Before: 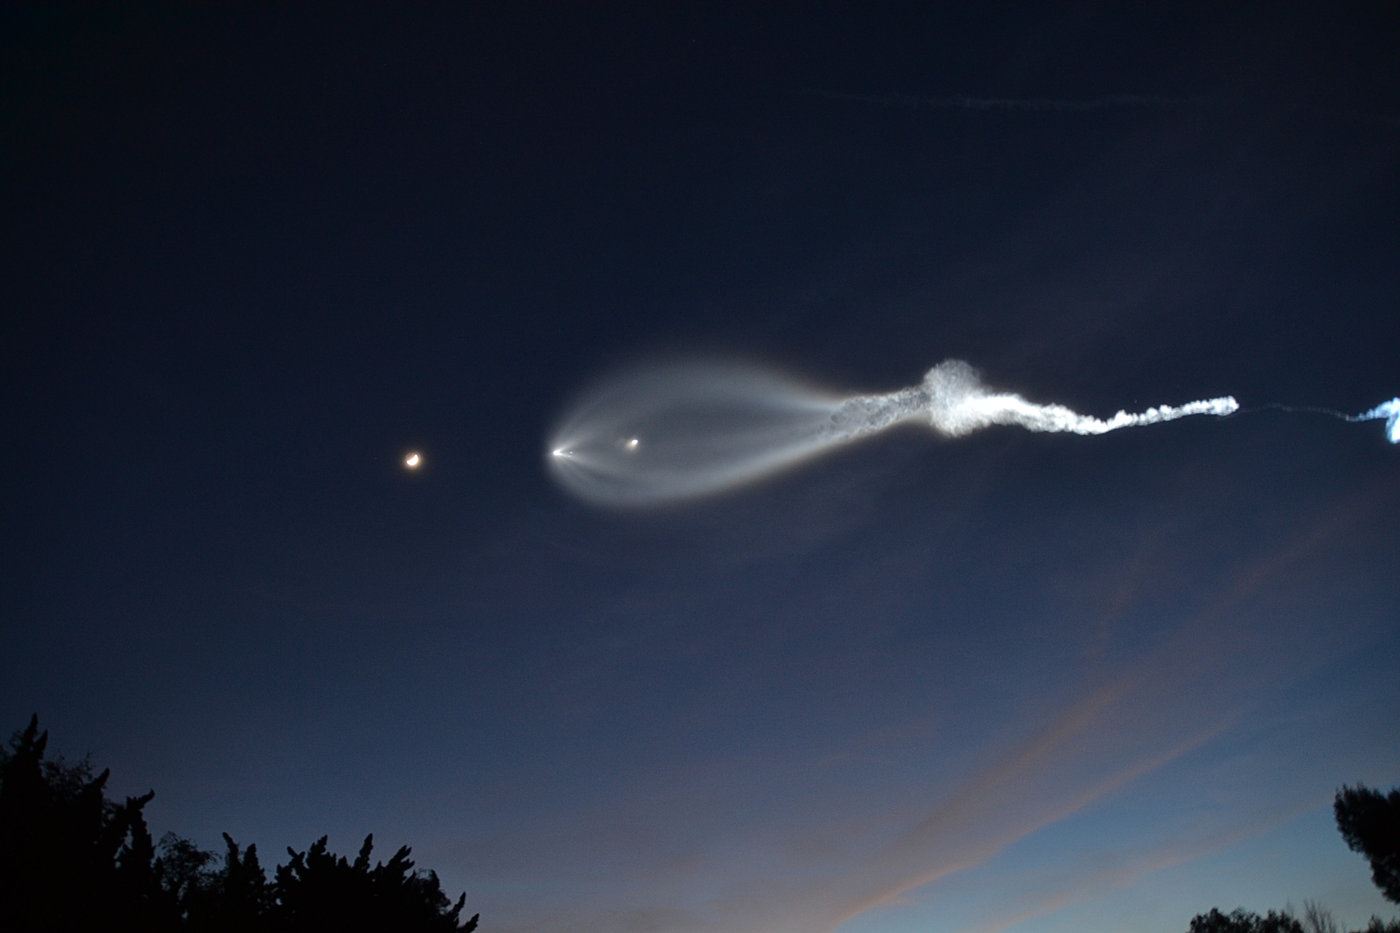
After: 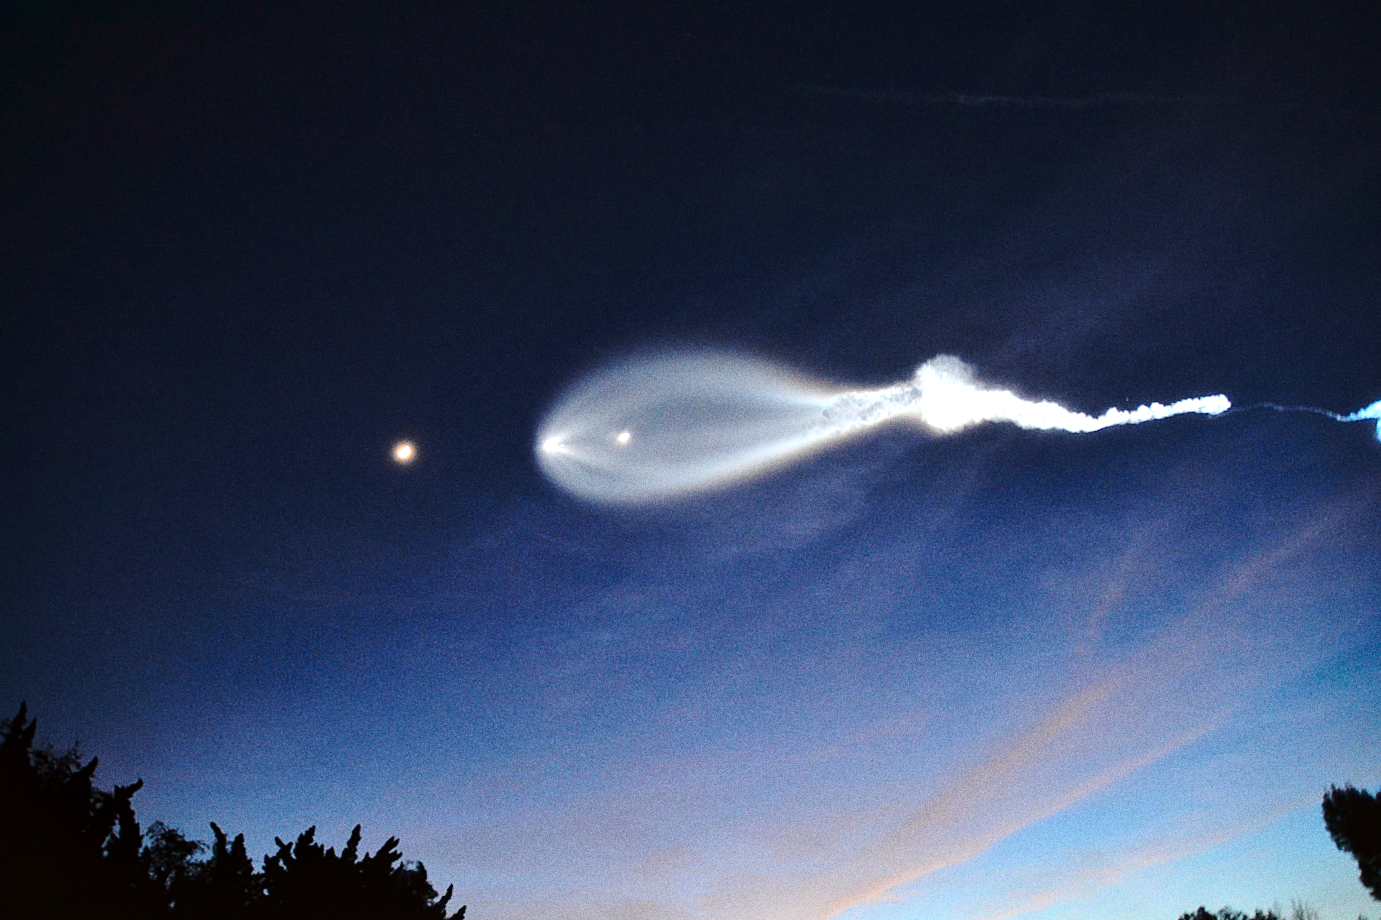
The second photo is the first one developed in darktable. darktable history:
tone curve: curves: ch0 [(0, 0.01) (0.052, 0.045) (0.136, 0.133) (0.275, 0.35) (0.43, 0.54) (0.676, 0.751) (0.89, 0.919) (1, 1)]; ch1 [(0, 0) (0.094, 0.081) (0.285, 0.299) (0.385, 0.403) (0.447, 0.429) (0.495, 0.496) (0.544, 0.552) (0.589, 0.612) (0.722, 0.728) (1, 1)]; ch2 [(0, 0) (0.257, 0.217) (0.43, 0.421) (0.498, 0.507) (0.531, 0.544) (0.56, 0.579) (0.625, 0.642) (1, 1)], color space Lab, independent channels, preserve colors none
exposure: black level correction 0, exposure 1 EV, compensate exposure bias true, compensate highlight preservation false
local contrast: mode bilateral grid, contrast 20, coarseness 50, detail 130%, midtone range 0.2
base curve: curves: ch0 [(0, 0) (0.073, 0.04) (0.157, 0.139) (0.492, 0.492) (0.758, 0.758) (1, 1)], preserve colors none
crop and rotate: angle -0.5°
grain: coarseness 11.82 ISO, strength 36.67%, mid-tones bias 74.17%
